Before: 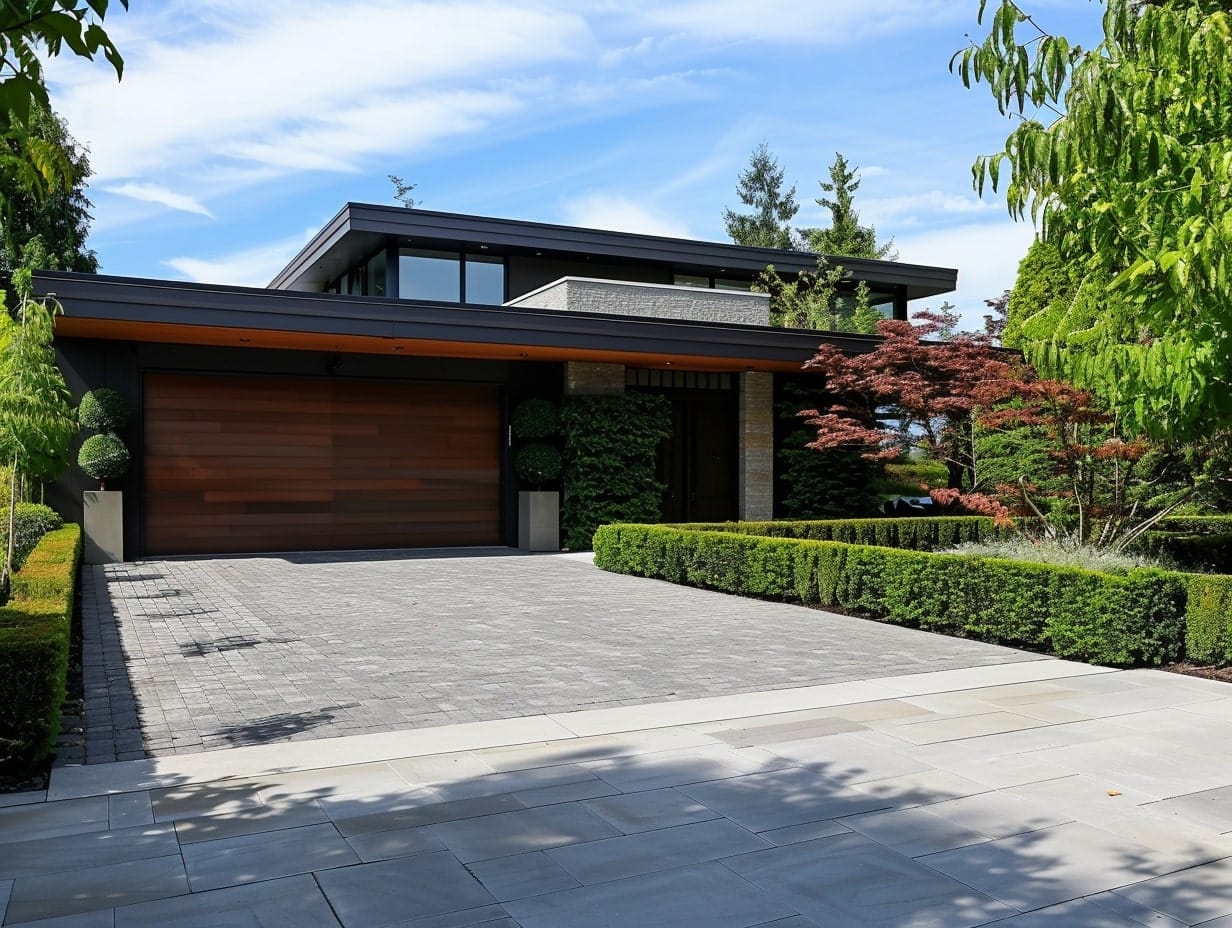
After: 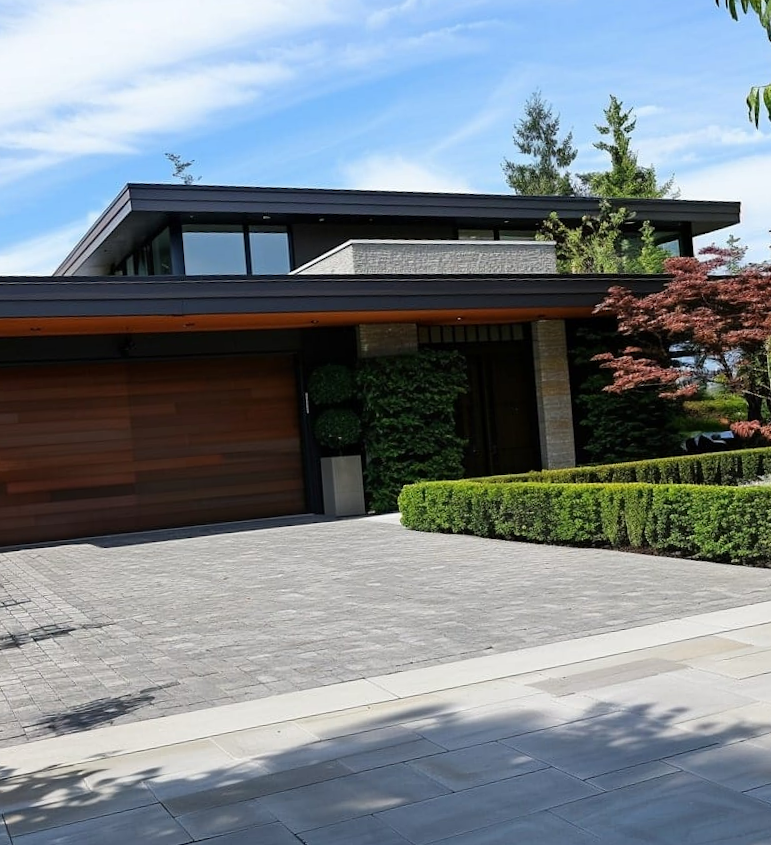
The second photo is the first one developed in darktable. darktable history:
rotate and perspective: rotation -4.57°, crop left 0.054, crop right 0.944, crop top 0.087, crop bottom 0.914
crop and rotate: left 14.292%, right 19.041%
